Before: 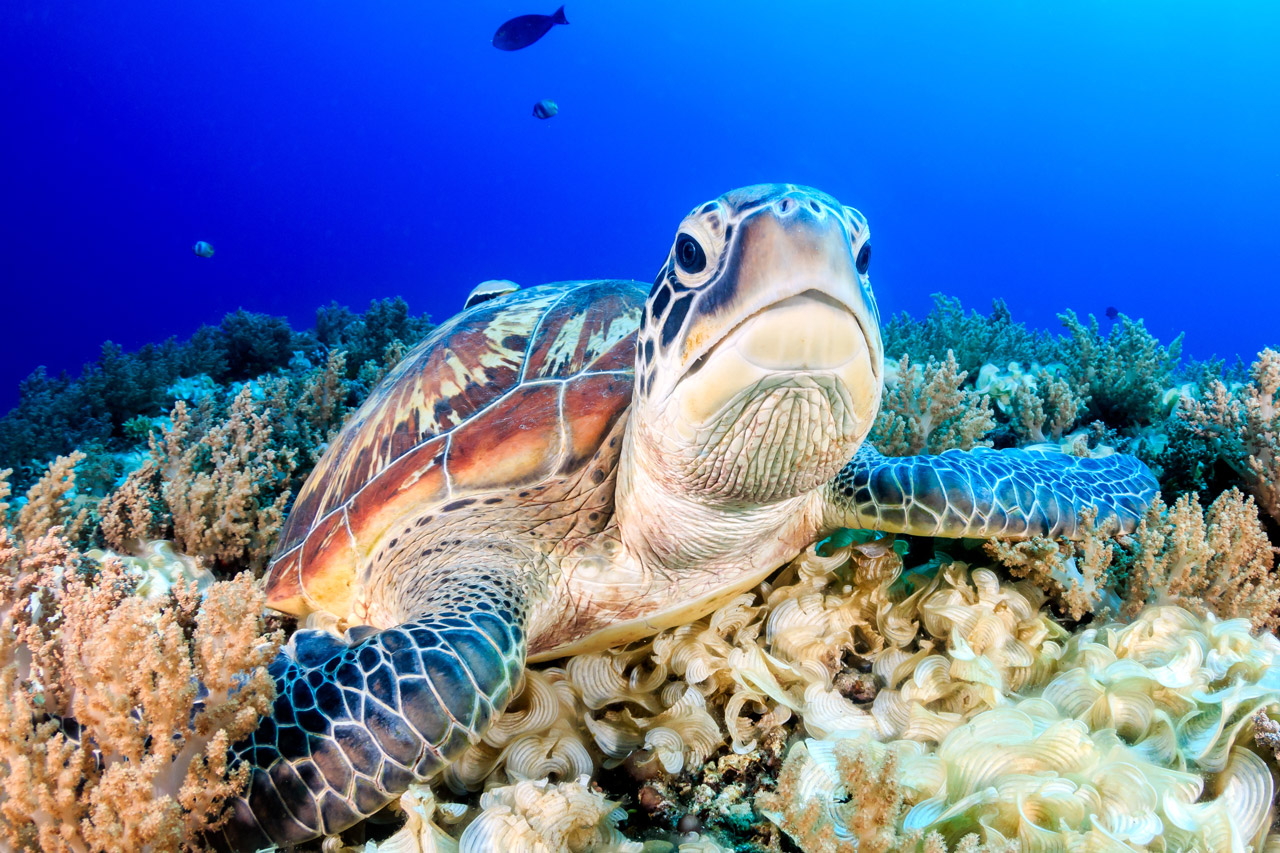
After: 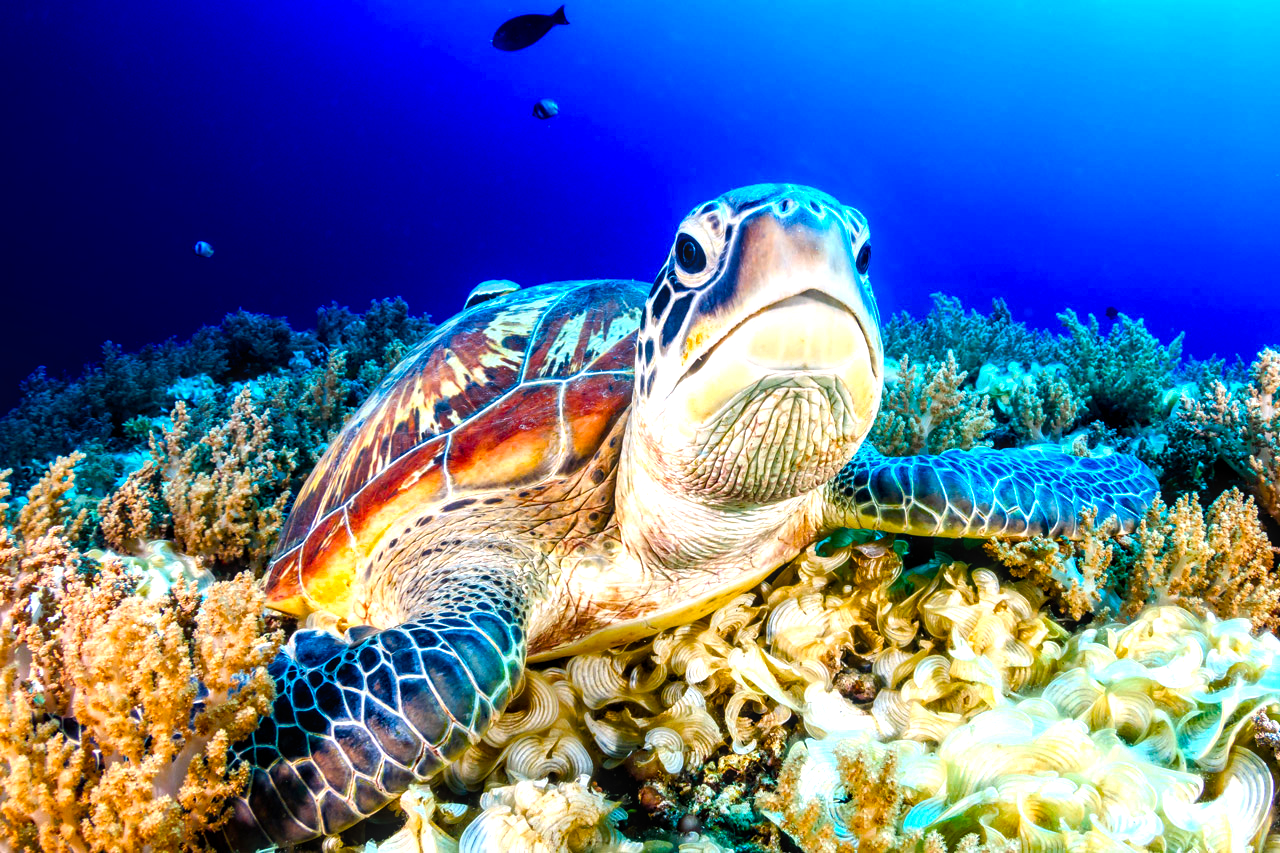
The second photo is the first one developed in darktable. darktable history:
local contrast: on, module defaults
color balance rgb: linear chroma grading › global chroma 9%, perceptual saturation grading › global saturation 36%, perceptual saturation grading › shadows 35%, perceptual brilliance grading › global brilliance 15%, perceptual brilliance grading › shadows -35%, global vibrance 15%
